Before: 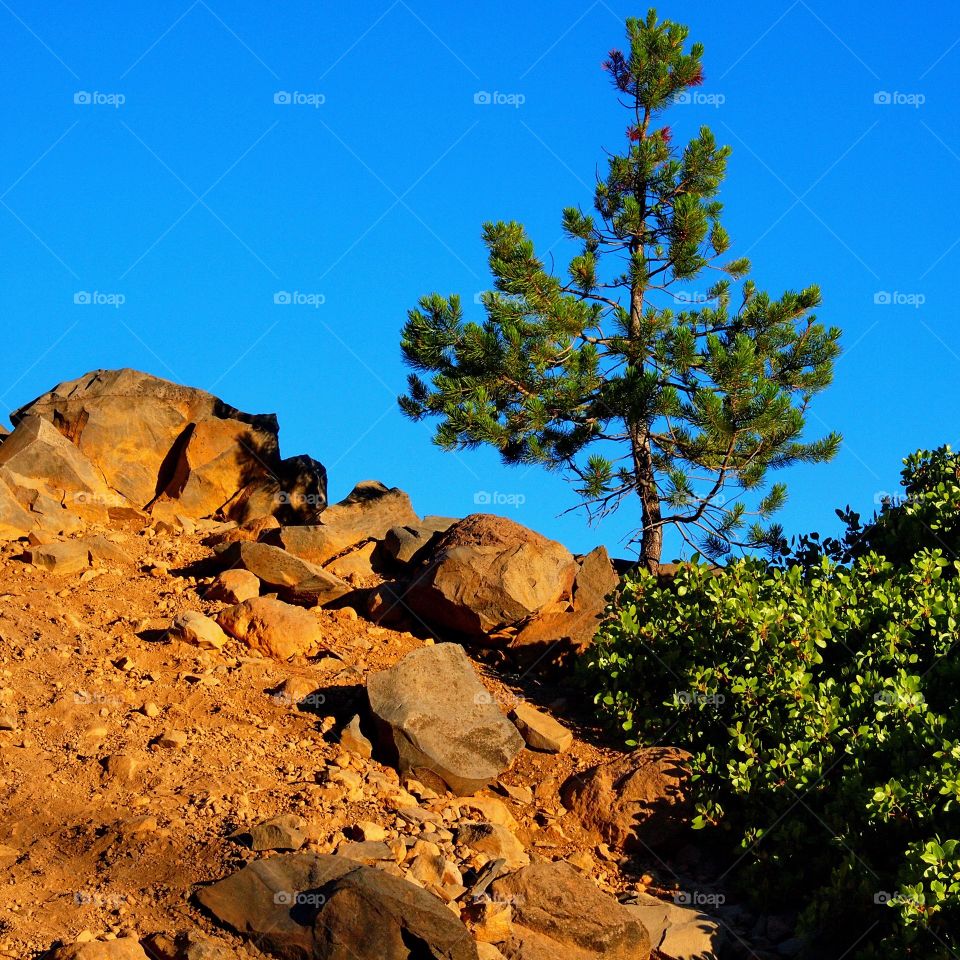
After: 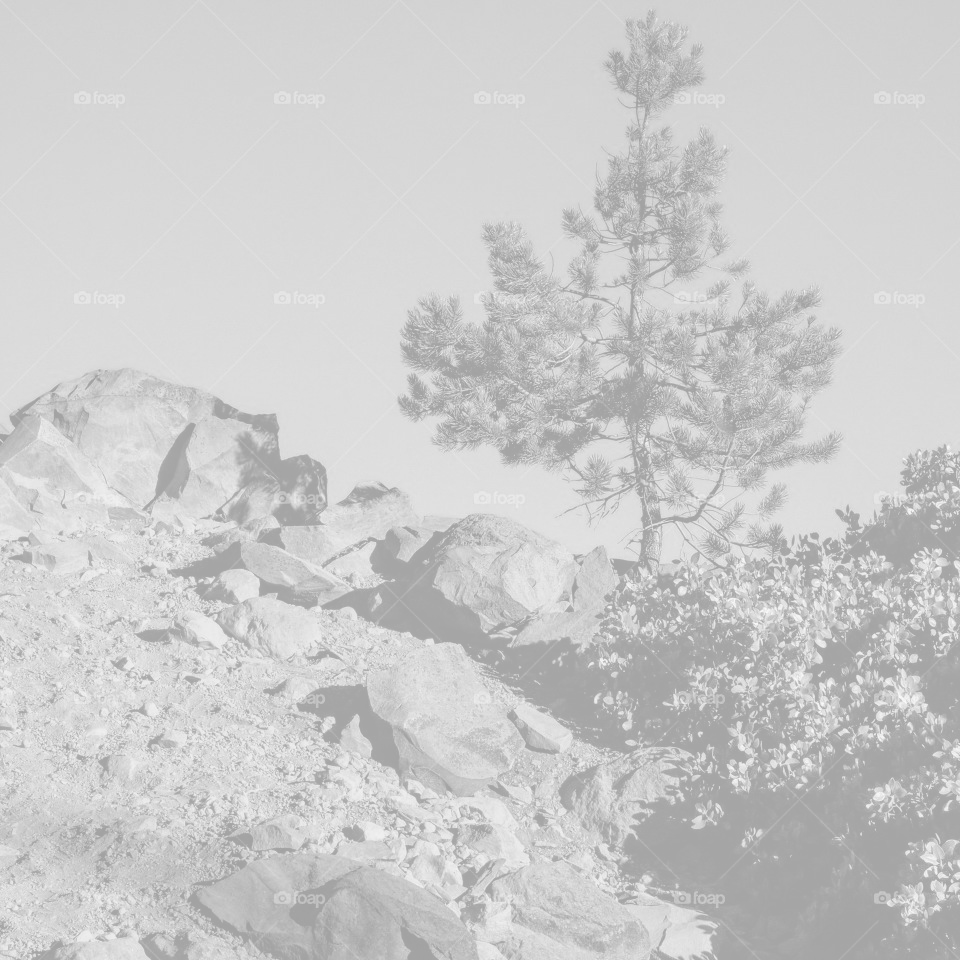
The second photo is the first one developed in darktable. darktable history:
local contrast: on, module defaults
monochrome: on, module defaults
colorize: hue 331.2°, saturation 75%, source mix 30.28%, lightness 70.52%, version 1
